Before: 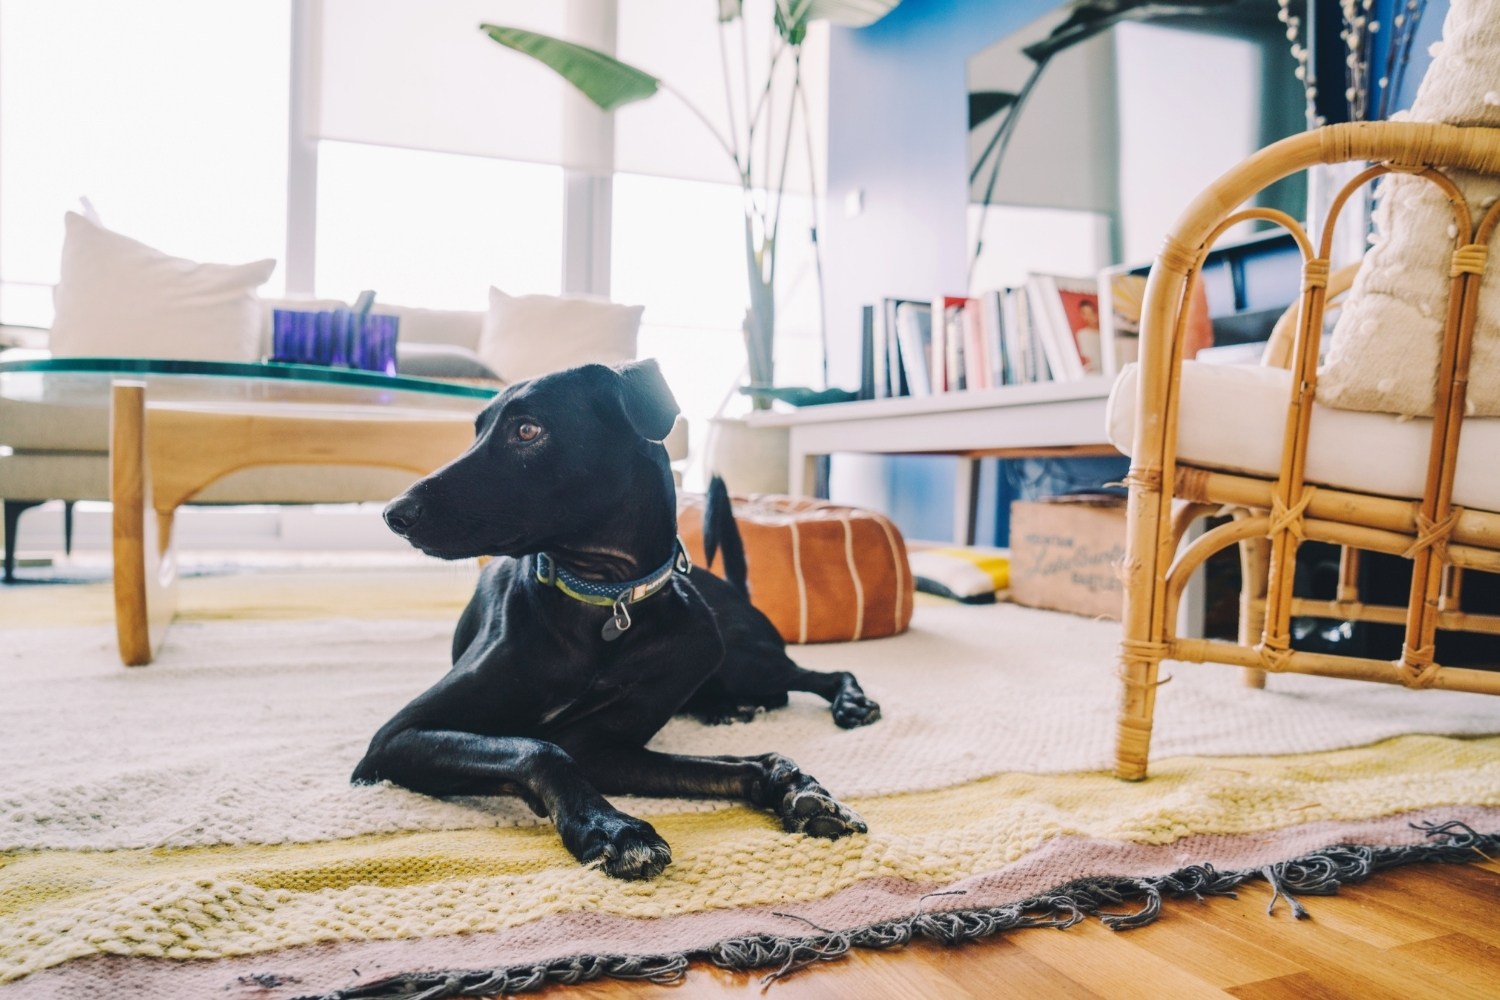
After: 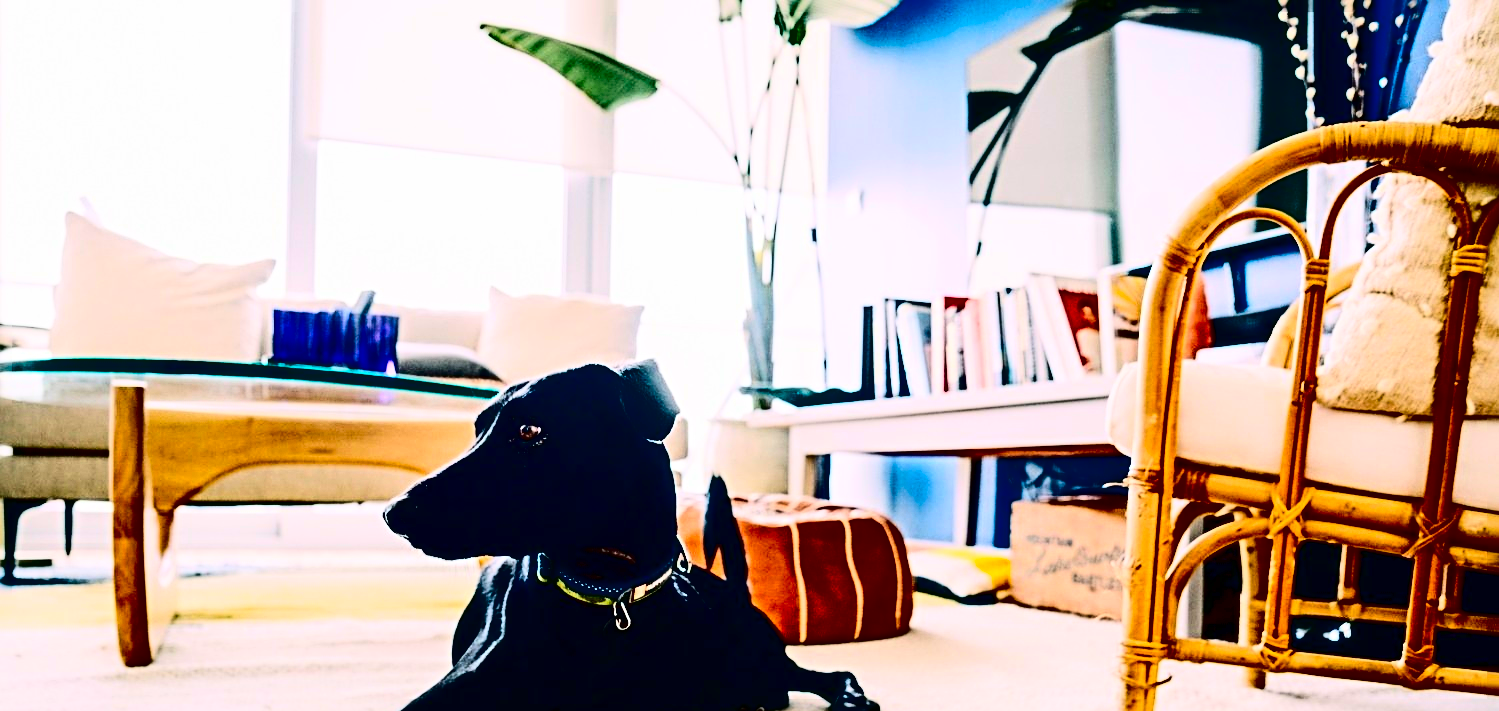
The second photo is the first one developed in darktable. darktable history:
contrast brightness saturation: contrast 0.775, brightness -0.996, saturation 0.998
crop: bottom 28.896%
sharpen: radius 4.894
